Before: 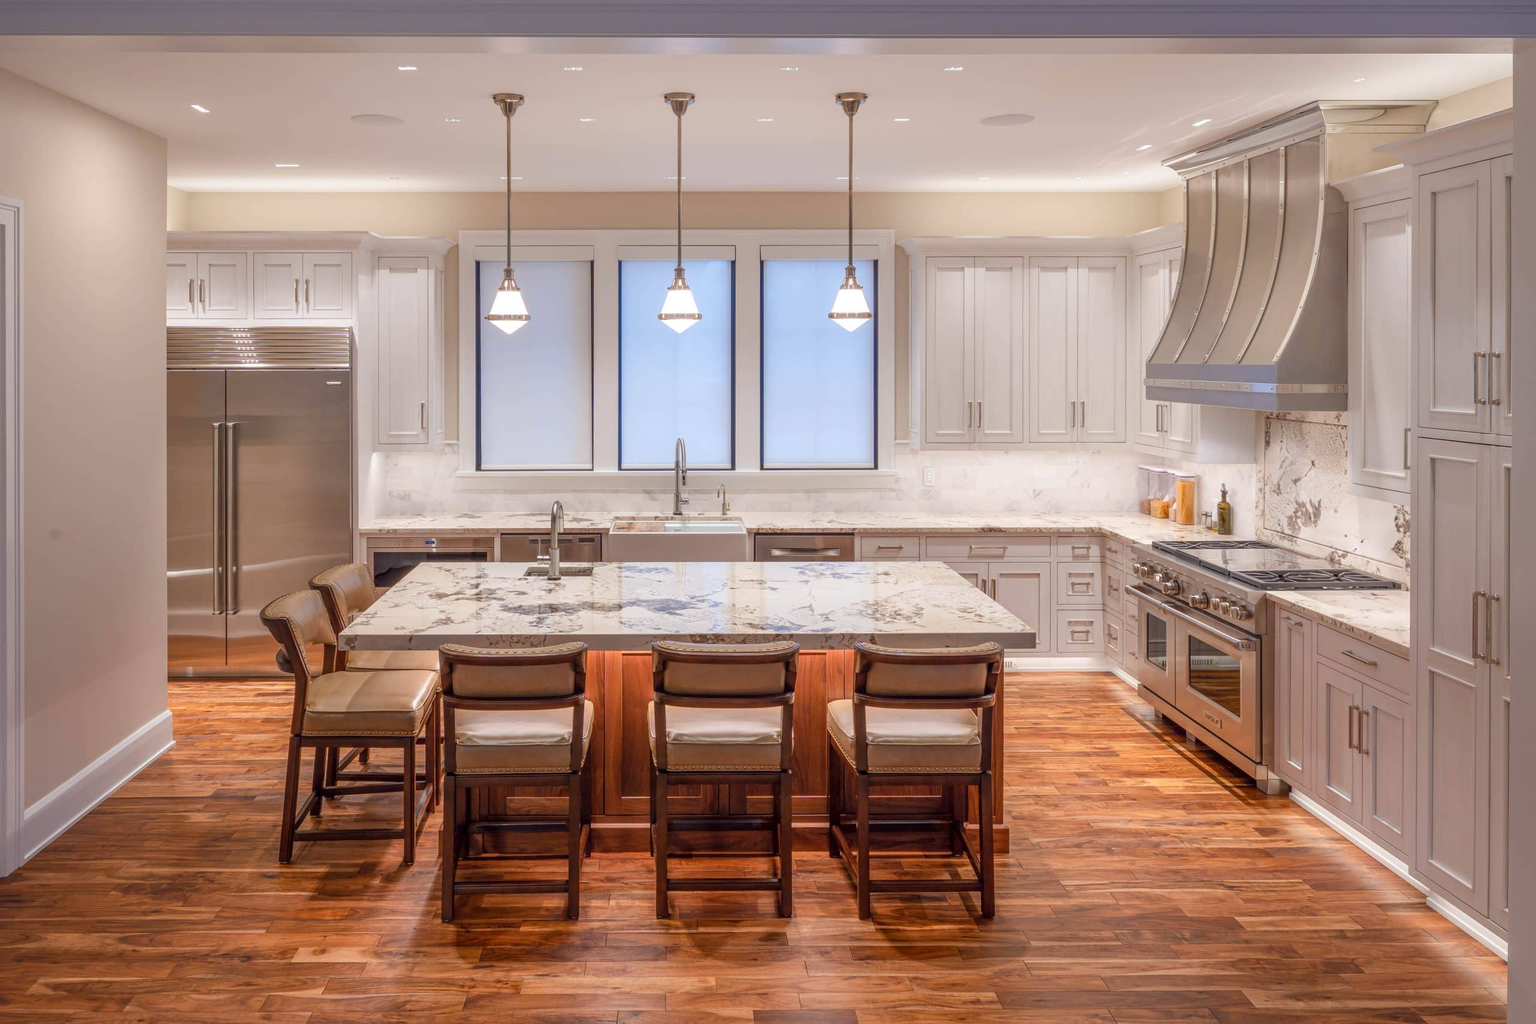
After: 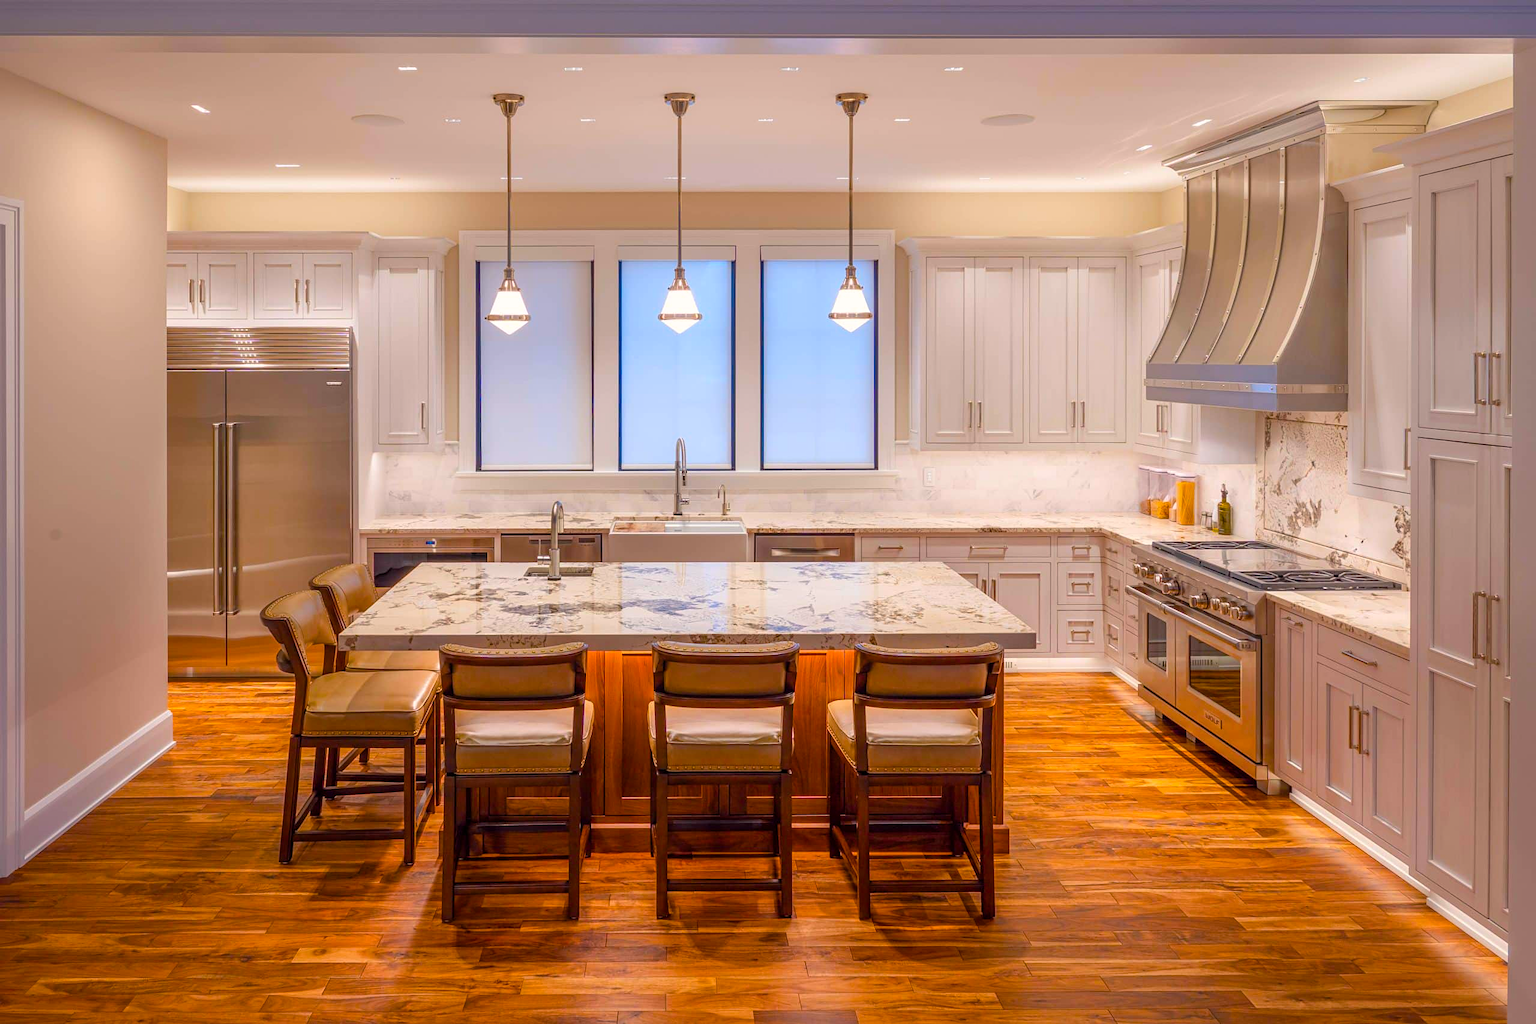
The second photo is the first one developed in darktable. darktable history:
sharpen: amount 0.203
color balance rgb: highlights gain › chroma 1.058%, highlights gain › hue 60.12°, linear chroma grading › global chroma 39.746%, perceptual saturation grading › global saturation 19.576%
